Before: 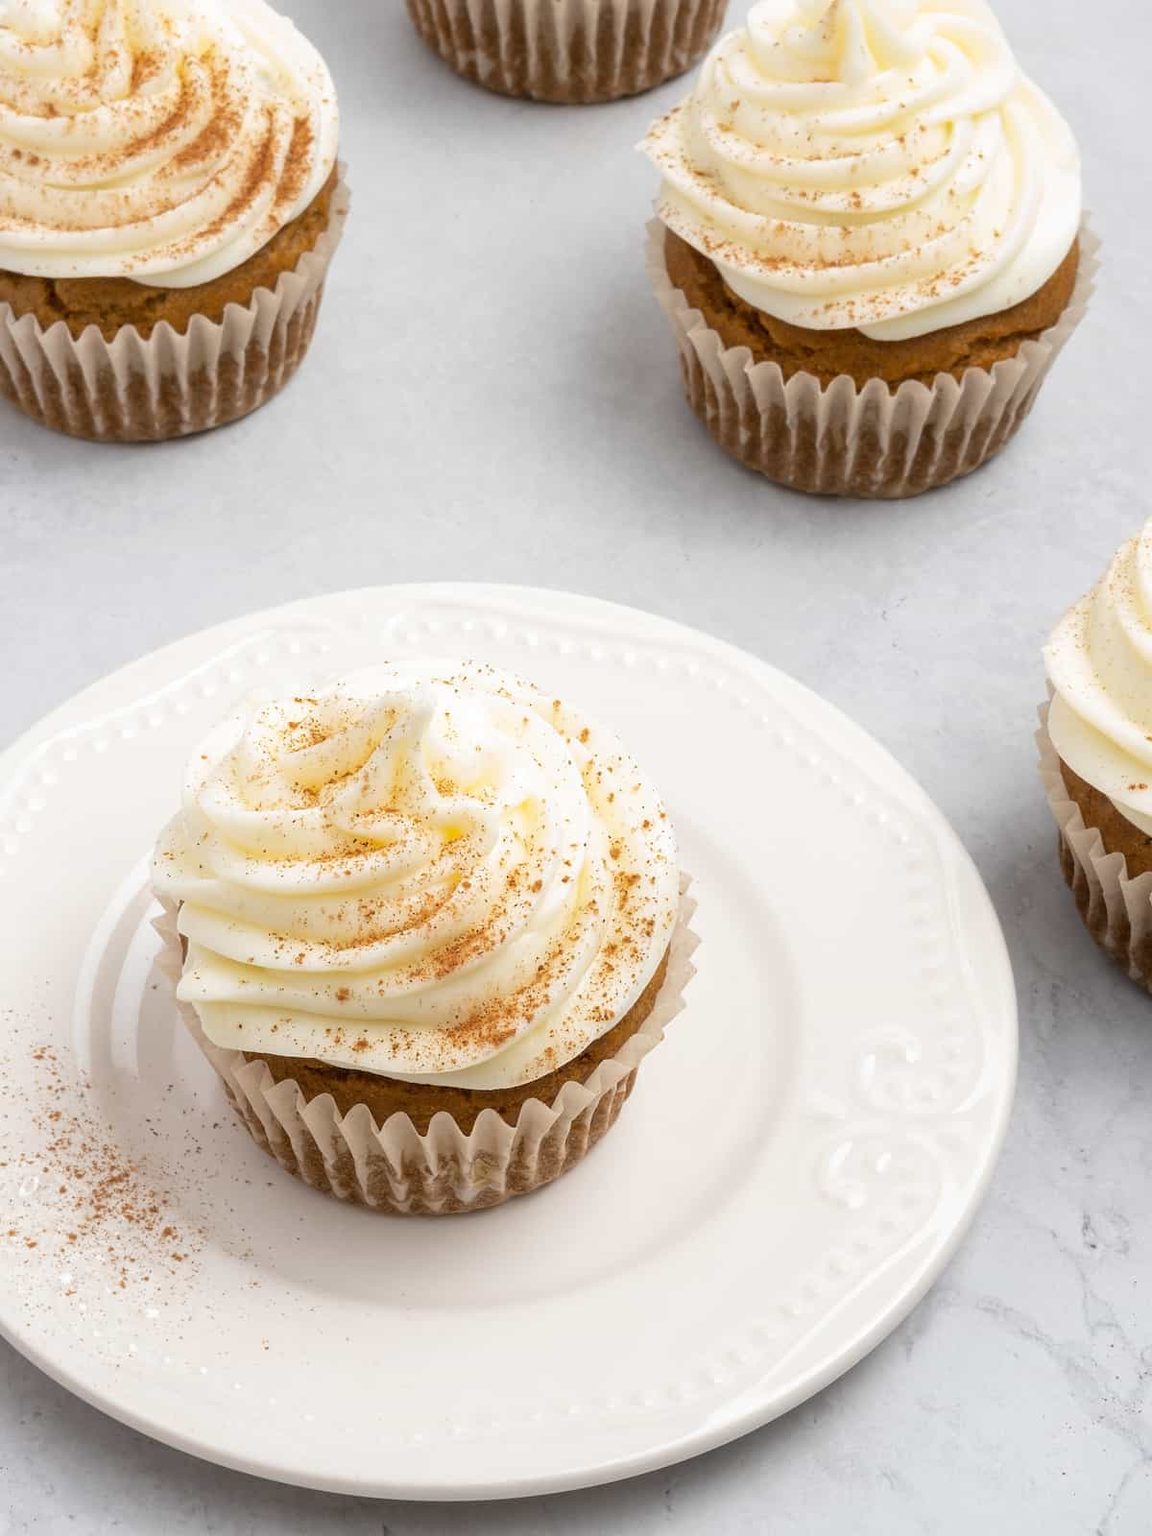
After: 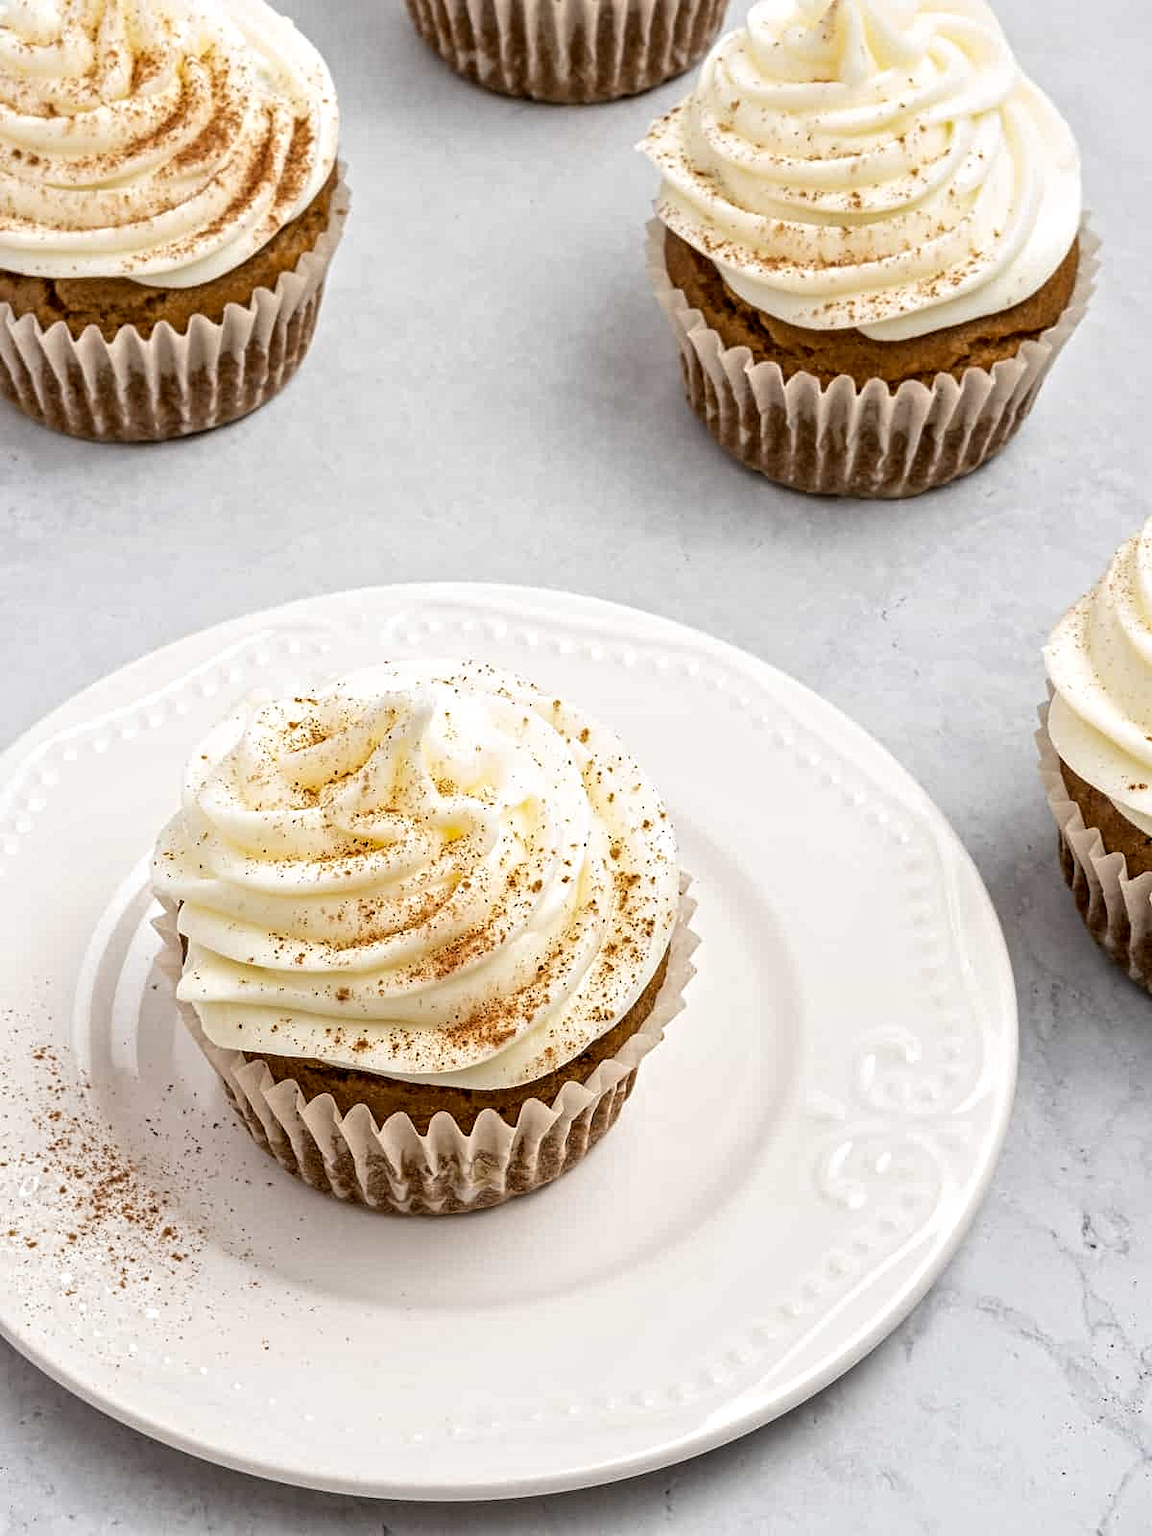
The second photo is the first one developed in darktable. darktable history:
contrast equalizer: octaves 7, y [[0.5, 0.542, 0.583, 0.625, 0.667, 0.708], [0.5 ×6], [0.5 ×6], [0 ×6], [0 ×6]]
